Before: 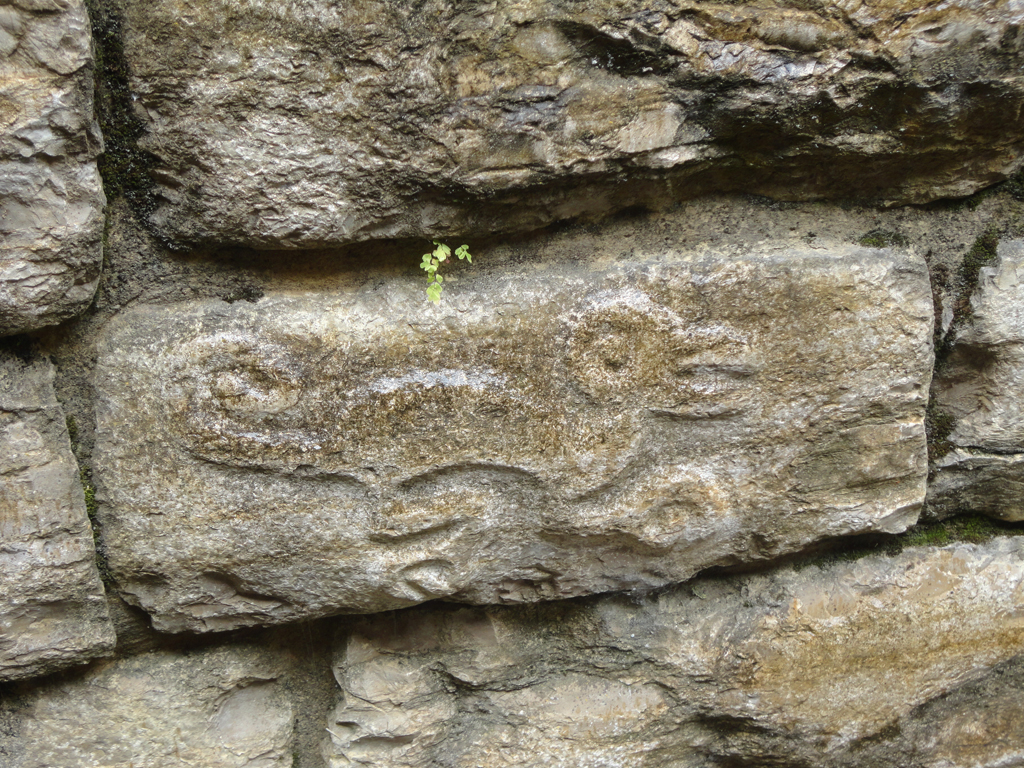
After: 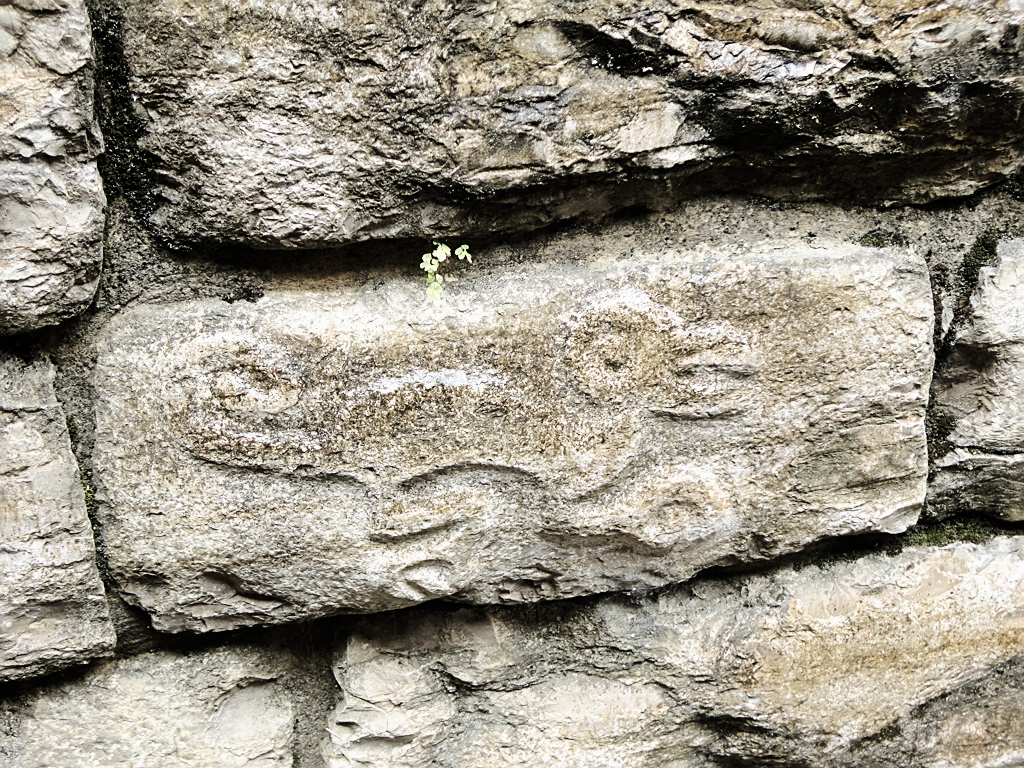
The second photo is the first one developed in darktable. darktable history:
sharpen: on, module defaults
exposure: black level correction 0, exposure 0.499 EV, compensate highlight preservation false
filmic rgb: black relative exposure -7.65 EV, white relative exposure 4.56 EV, hardness 3.61, contrast 1.249, add noise in highlights 0.001, preserve chrominance max RGB, color science v3 (2019), use custom middle-gray values true, contrast in highlights soft
contrast brightness saturation: contrast 0.098, saturation -0.296
tone curve: curves: ch0 [(0, 0) (0.003, 0.002) (0.011, 0.01) (0.025, 0.022) (0.044, 0.039) (0.069, 0.061) (0.1, 0.088) (0.136, 0.126) (0.177, 0.167) (0.224, 0.211) (0.277, 0.27) (0.335, 0.335) (0.399, 0.407) (0.468, 0.485) (0.543, 0.569) (0.623, 0.659) (0.709, 0.756) (0.801, 0.851) (0.898, 0.961) (1, 1)], preserve colors none
